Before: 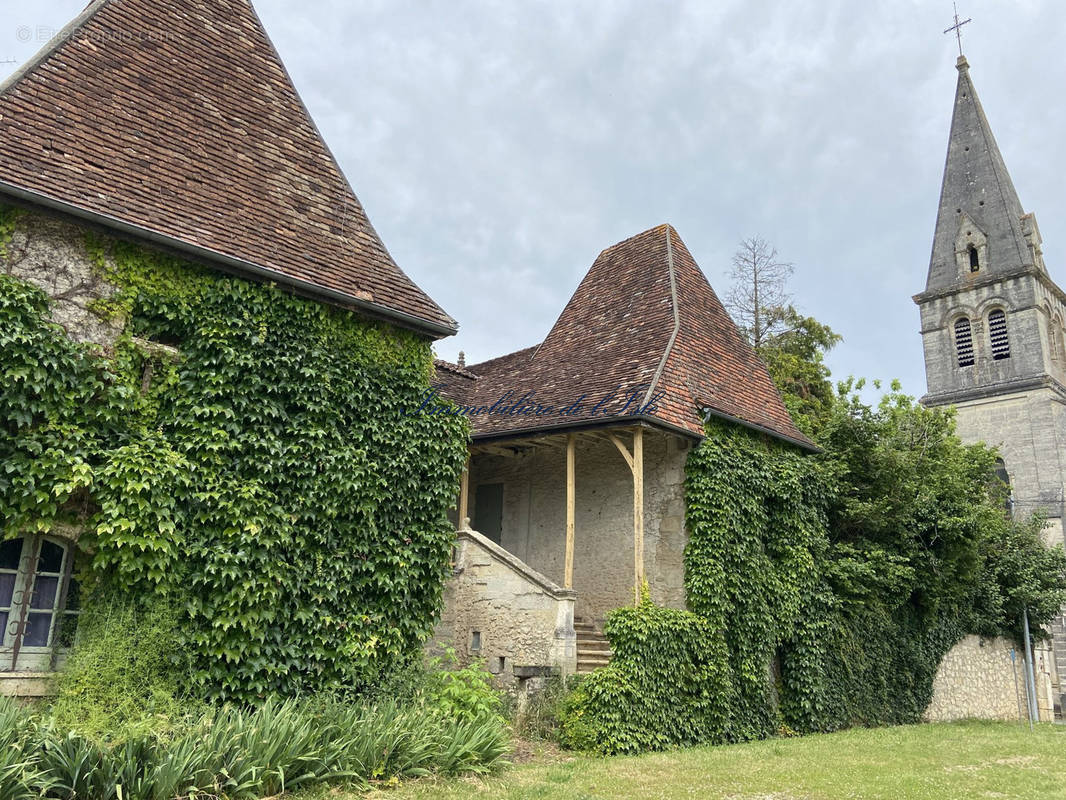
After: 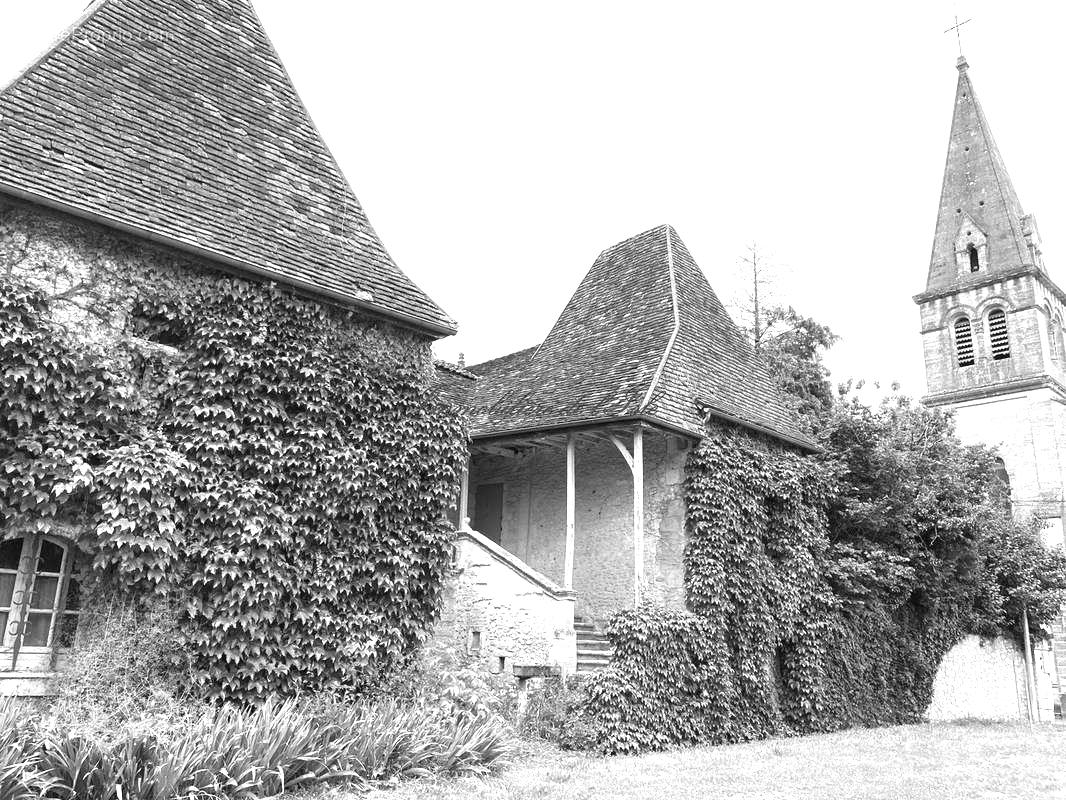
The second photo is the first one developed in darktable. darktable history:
color calibration: output gray [0.21, 0.42, 0.37, 0], x 0.335, y 0.35, temperature 5415.16 K
exposure: black level correction 0, exposure 1.359 EV, compensate exposure bias true, compensate highlight preservation false
